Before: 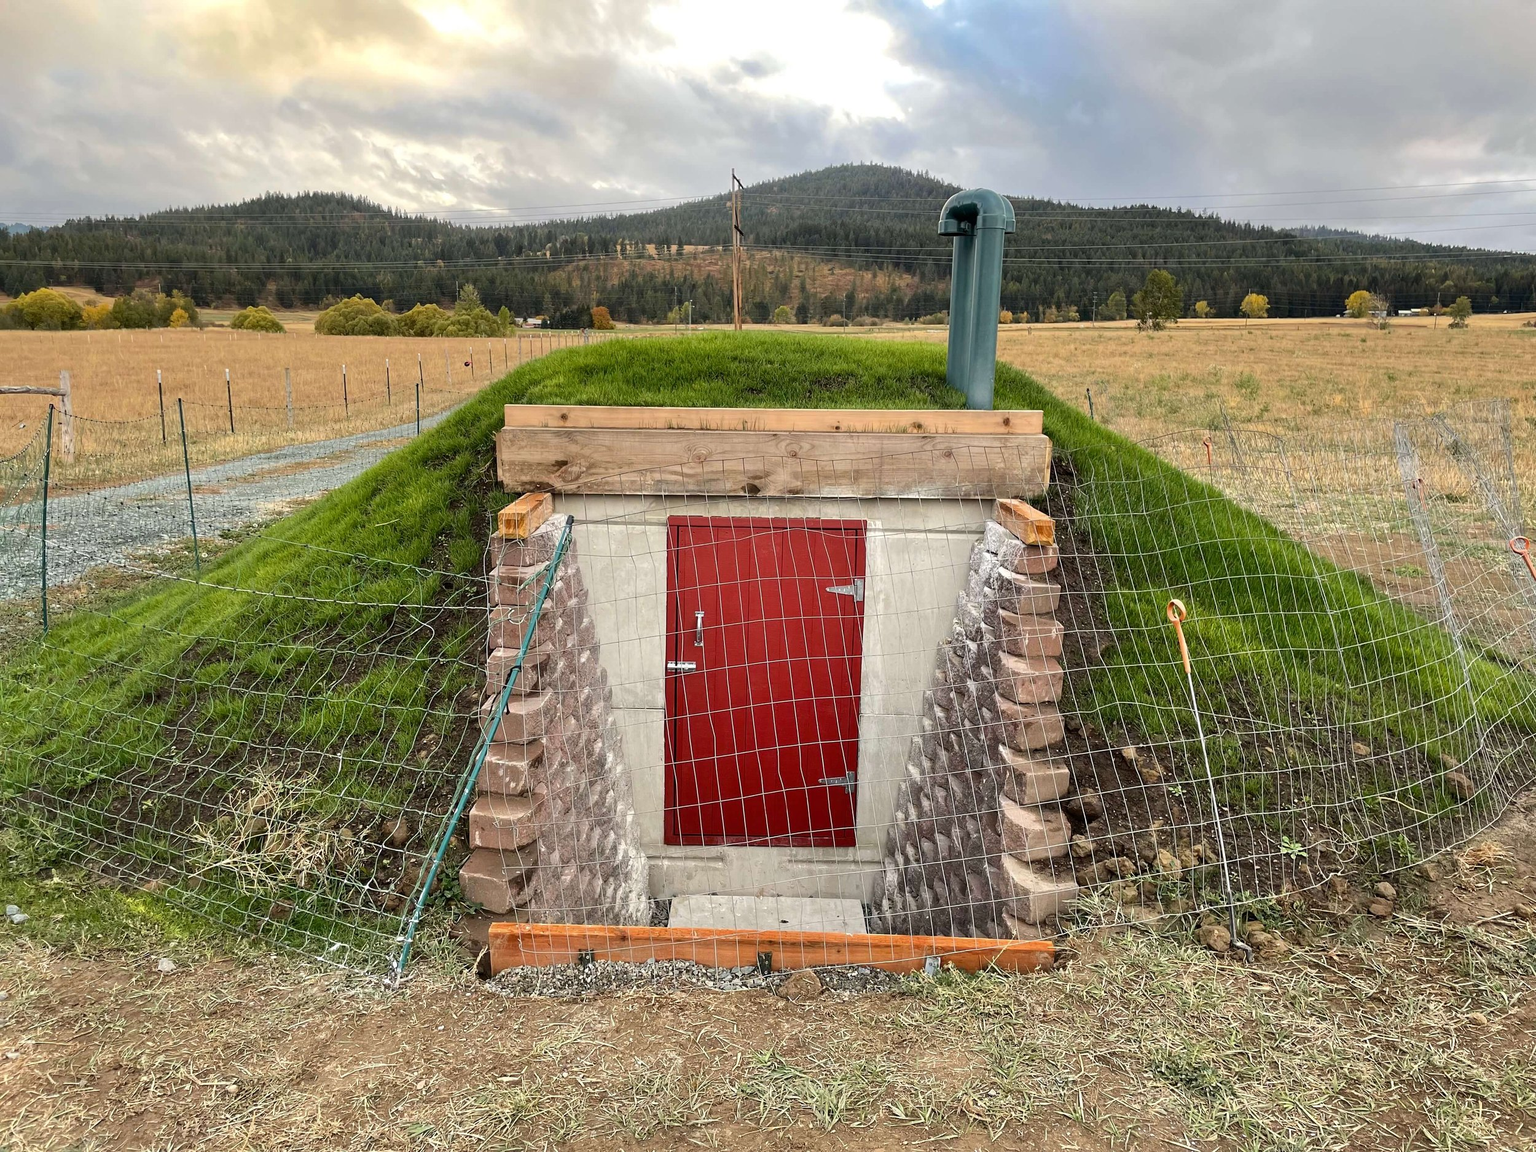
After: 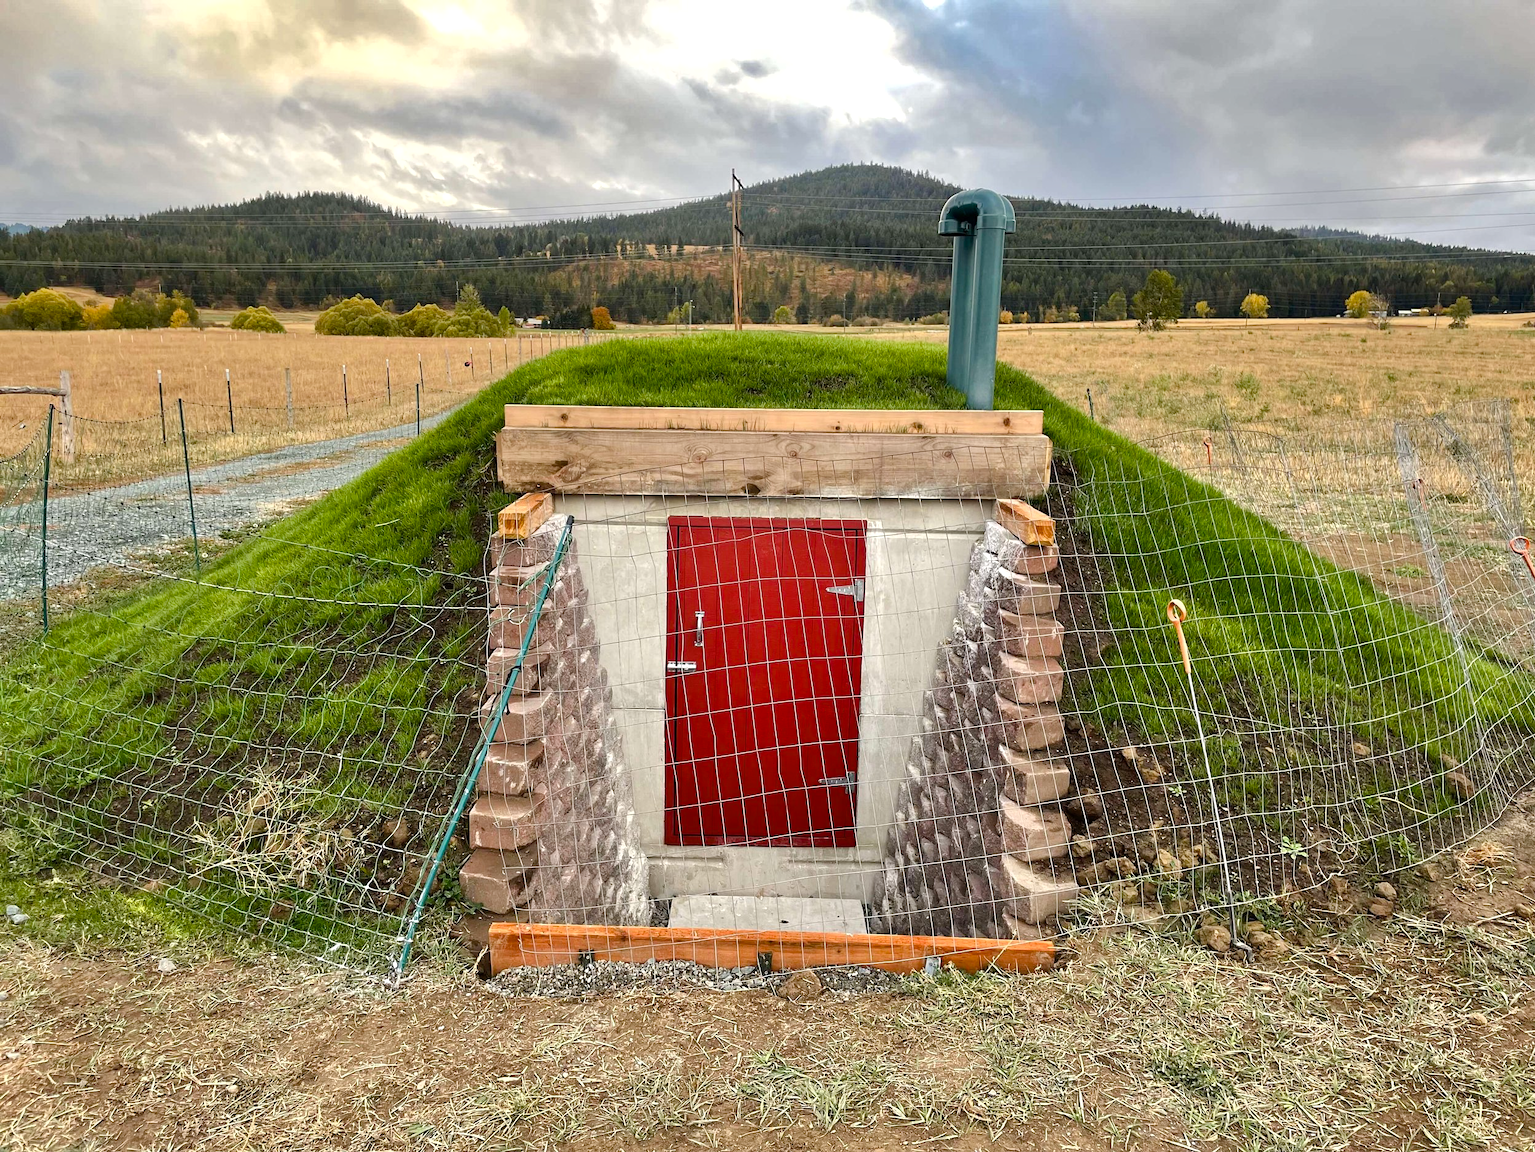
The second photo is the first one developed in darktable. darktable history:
color balance rgb: linear chroma grading › shadows 32%, linear chroma grading › global chroma -2%, linear chroma grading › mid-tones 4%, perceptual saturation grading › global saturation -2%, perceptual saturation grading › highlights -8%, perceptual saturation grading › mid-tones 8%, perceptual saturation grading › shadows 4%, perceptual brilliance grading › highlights 8%, perceptual brilliance grading › mid-tones 4%, perceptual brilliance grading › shadows 2%, global vibrance 16%, saturation formula JzAzBz (2021)
shadows and highlights: highlights color adjustment 0%, soften with gaussian
